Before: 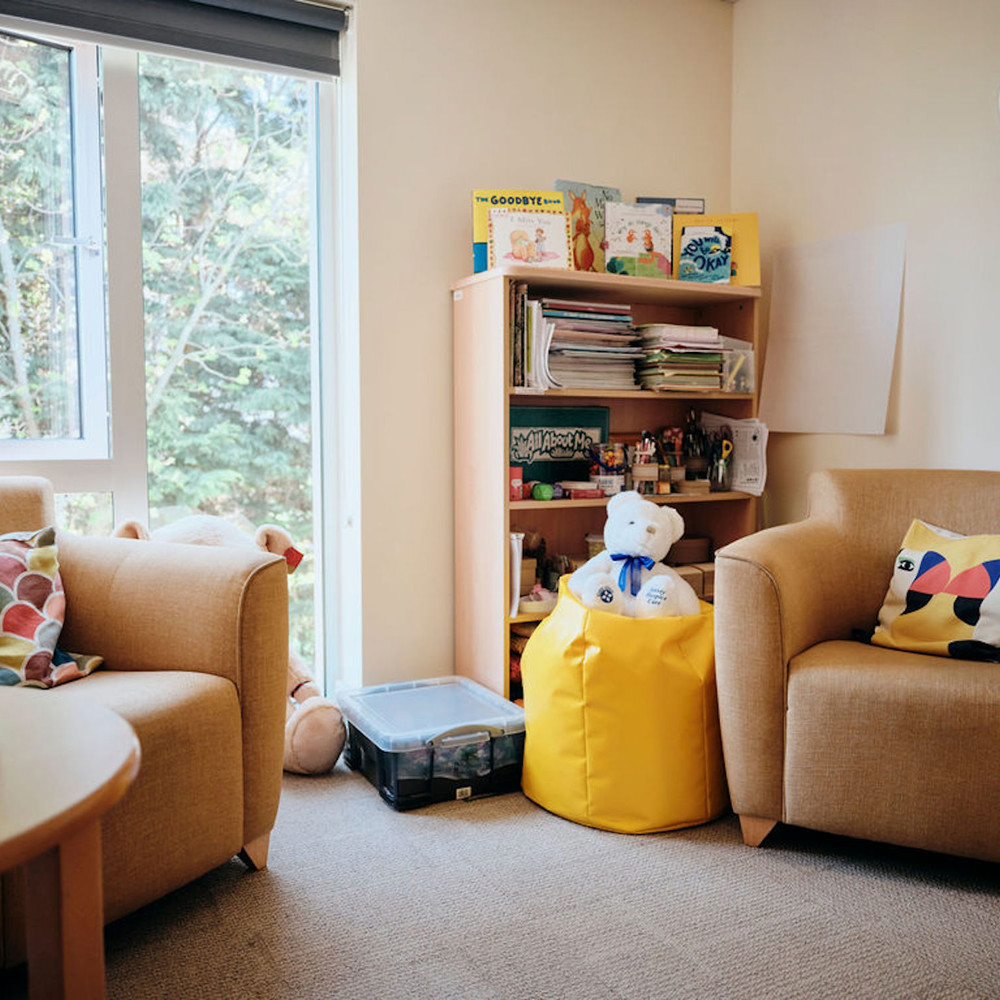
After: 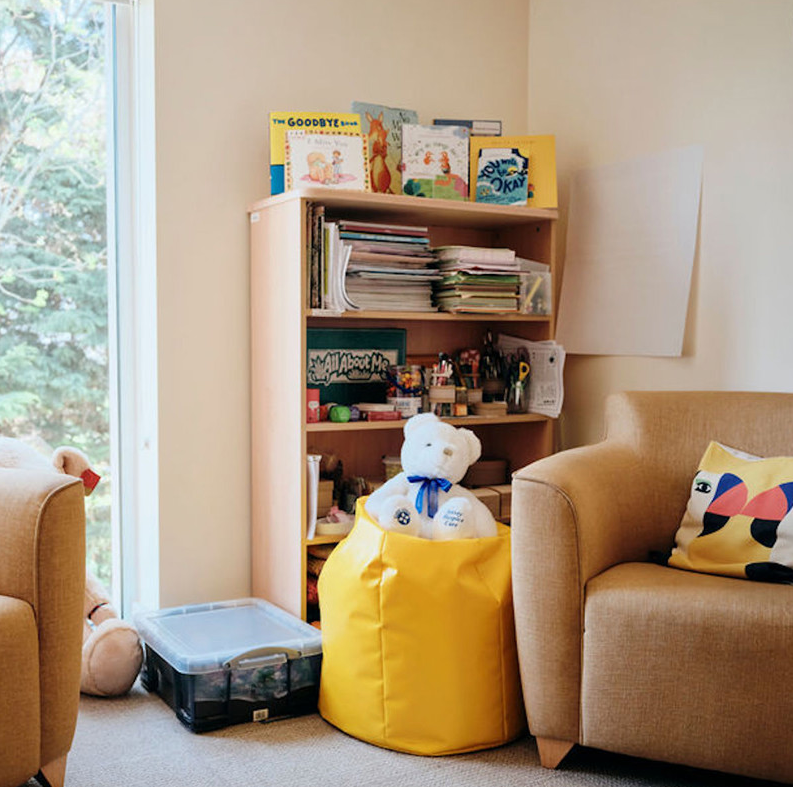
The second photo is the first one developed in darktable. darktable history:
crop and rotate: left 20.354%, top 7.815%, right 0.324%, bottom 13.415%
